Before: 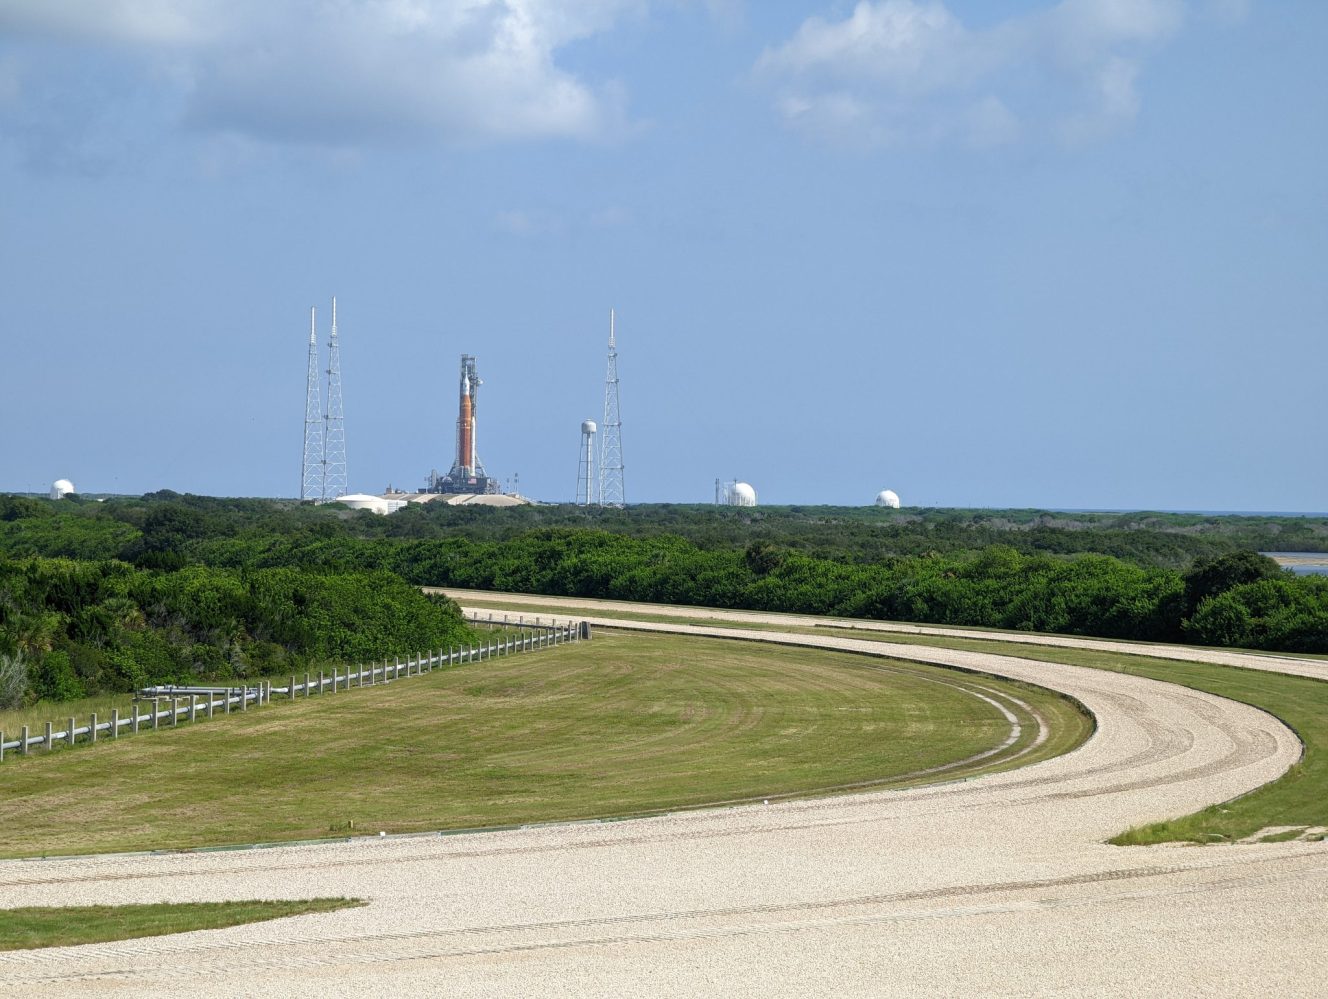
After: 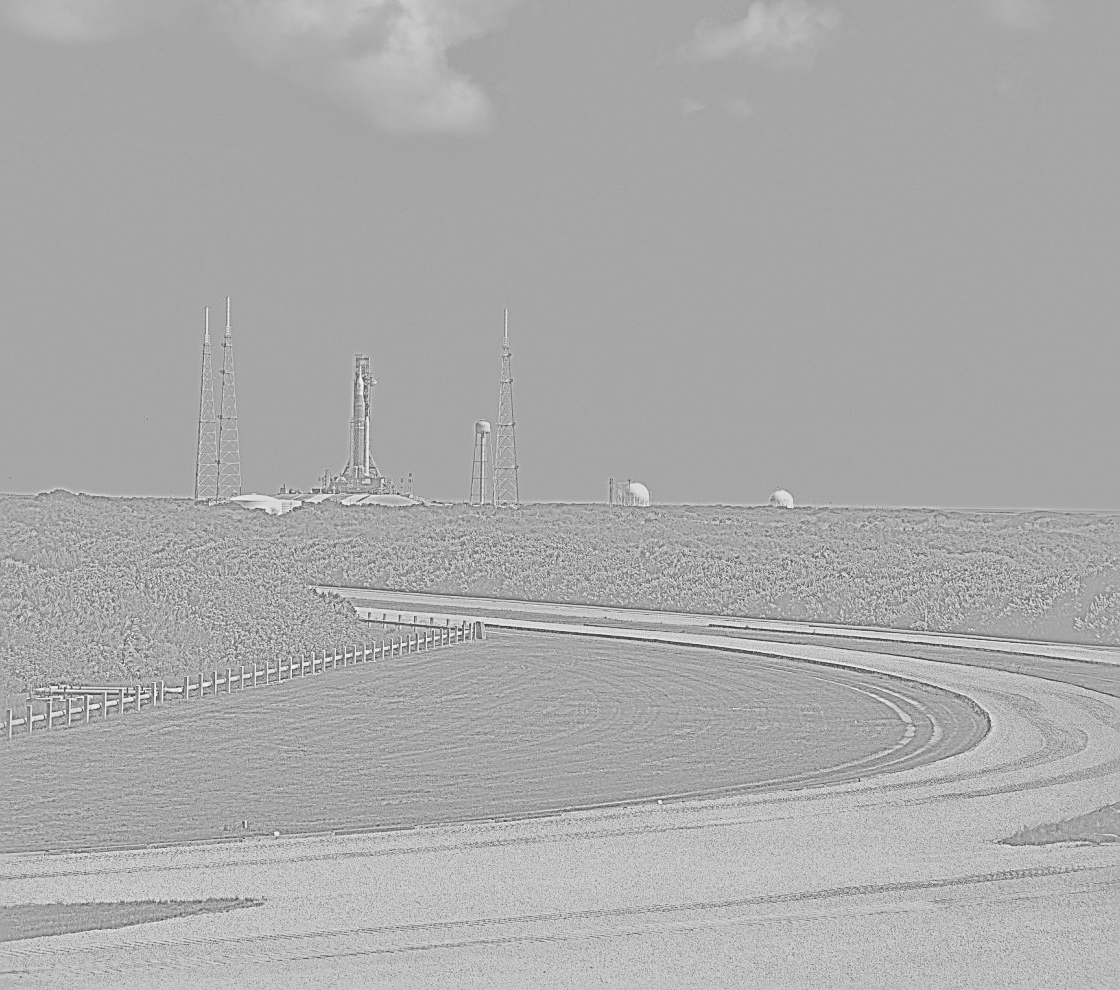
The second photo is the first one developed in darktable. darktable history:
crop: left 8.026%, right 7.374%
contrast brightness saturation: contrast 0.57, brightness 0.57, saturation -0.34
exposure: exposure 1.089 EV, compensate highlight preservation false
local contrast: mode bilateral grid, contrast 50, coarseness 50, detail 150%, midtone range 0.2
monochrome: a -71.75, b 75.82
highpass: sharpness 5.84%, contrast boost 8.44%
filmic rgb: black relative exposure -7.65 EV, white relative exposure 4.56 EV, hardness 3.61, color science v6 (2022)
sharpen: on, module defaults
